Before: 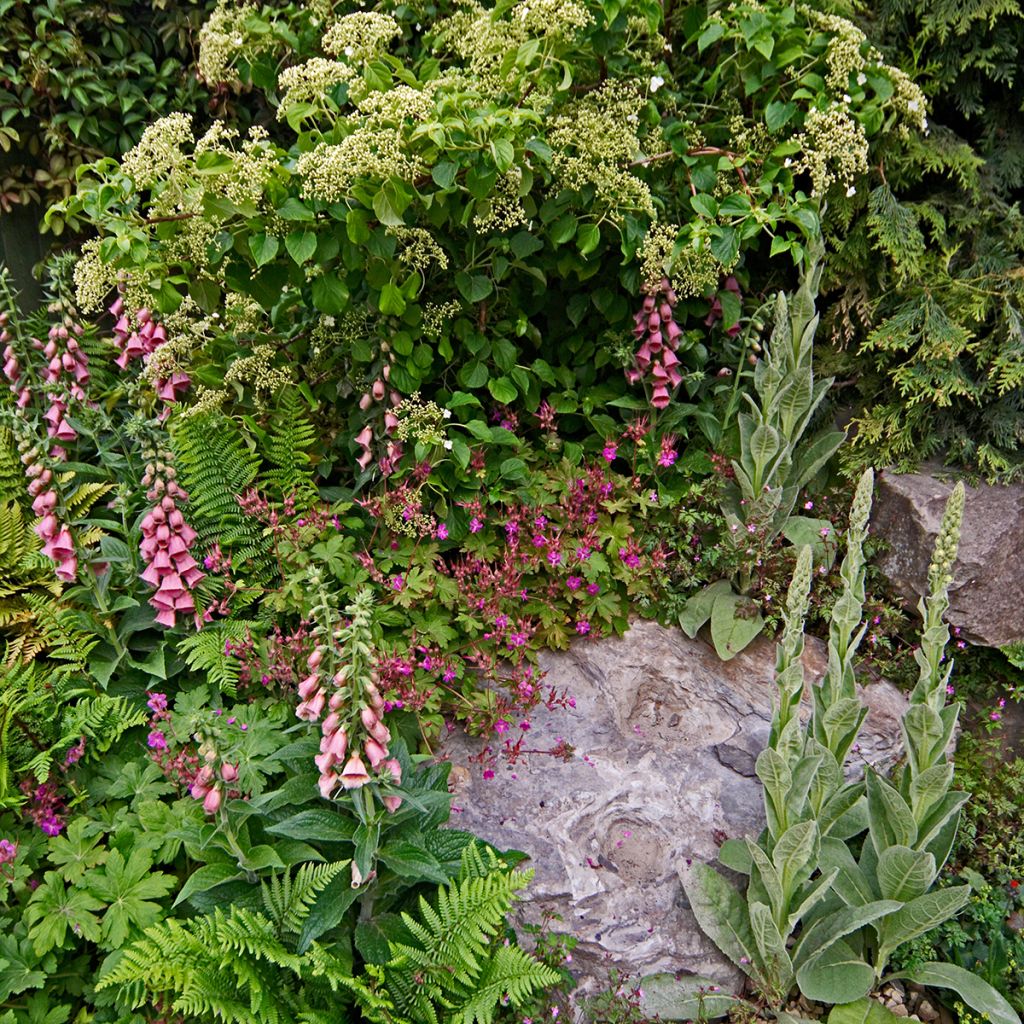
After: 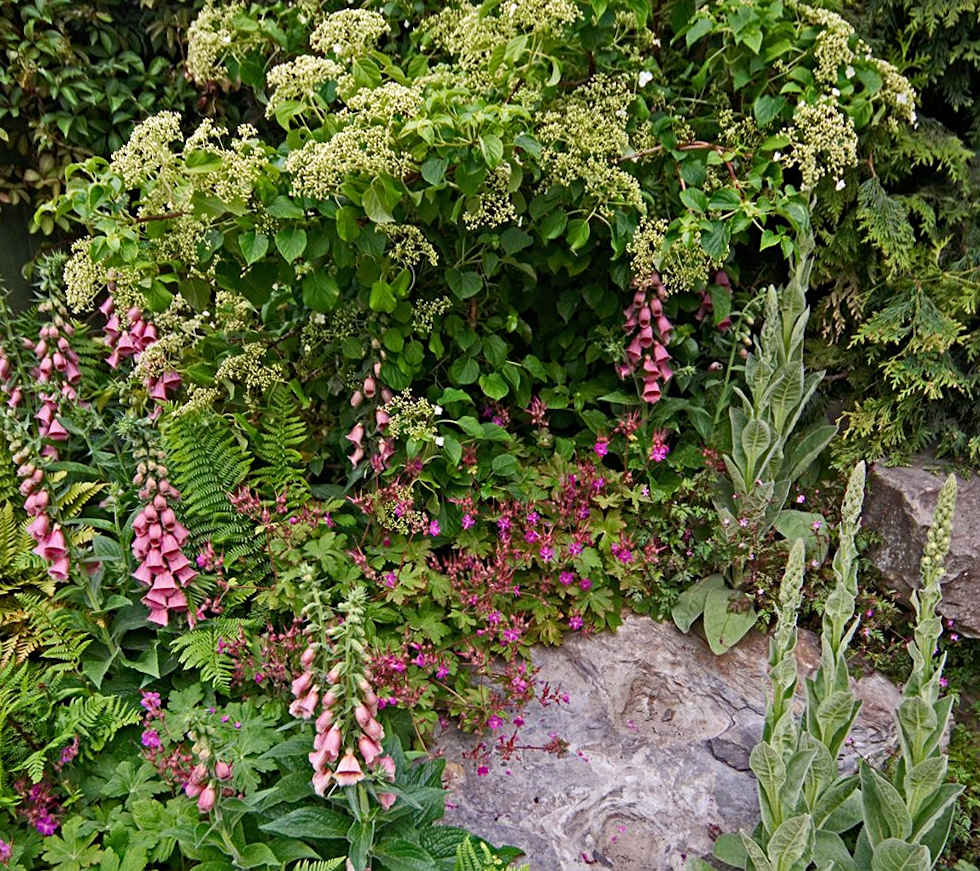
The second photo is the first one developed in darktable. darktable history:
crop and rotate: angle 0.453°, left 0.439%, right 3.033%, bottom 14.181%
sharpen: amount 0.207
